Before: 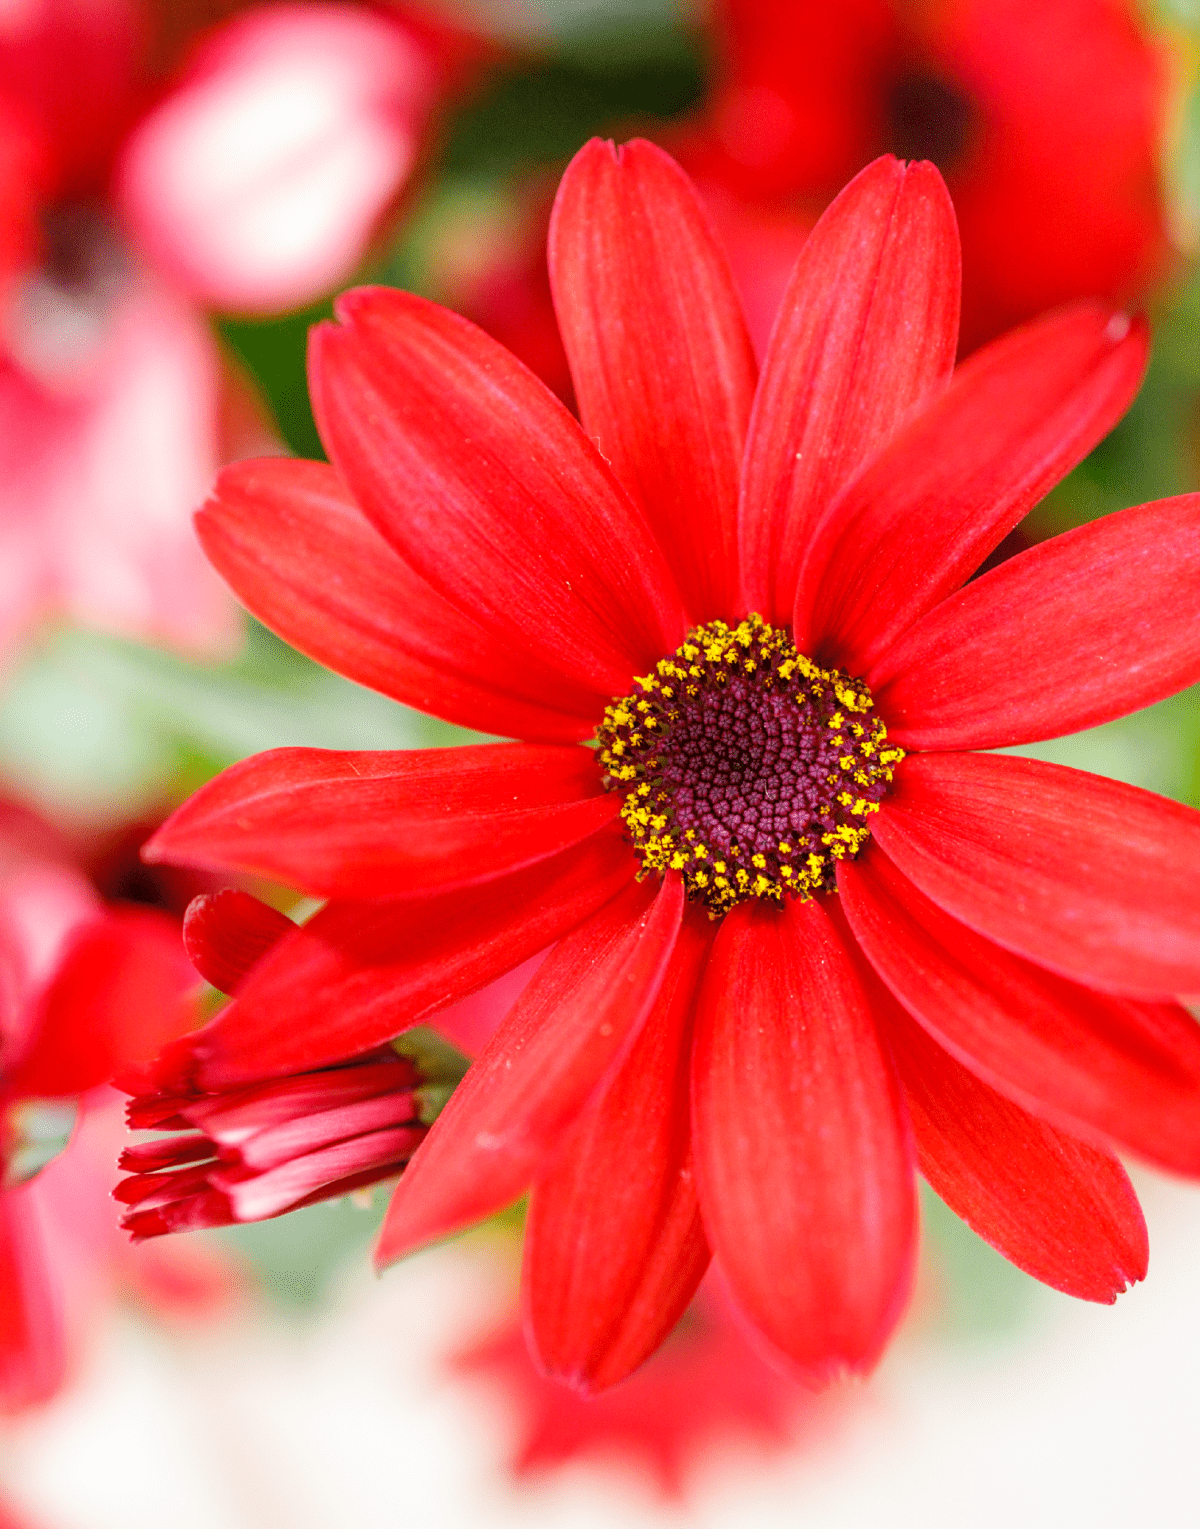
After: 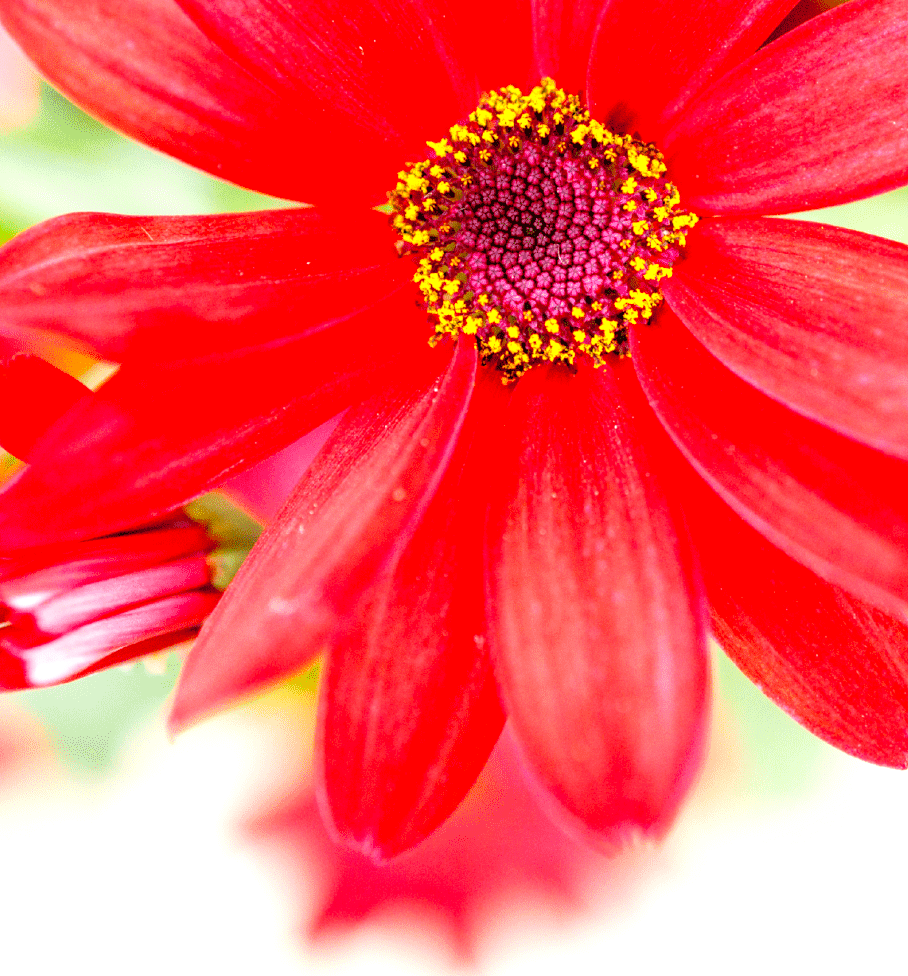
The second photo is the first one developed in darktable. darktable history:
levels: levels [0.036, 0.364, 0.827]
crop and rotate: left 17.299%, top 35.115%, right 7.015%, bottom 1.024%
